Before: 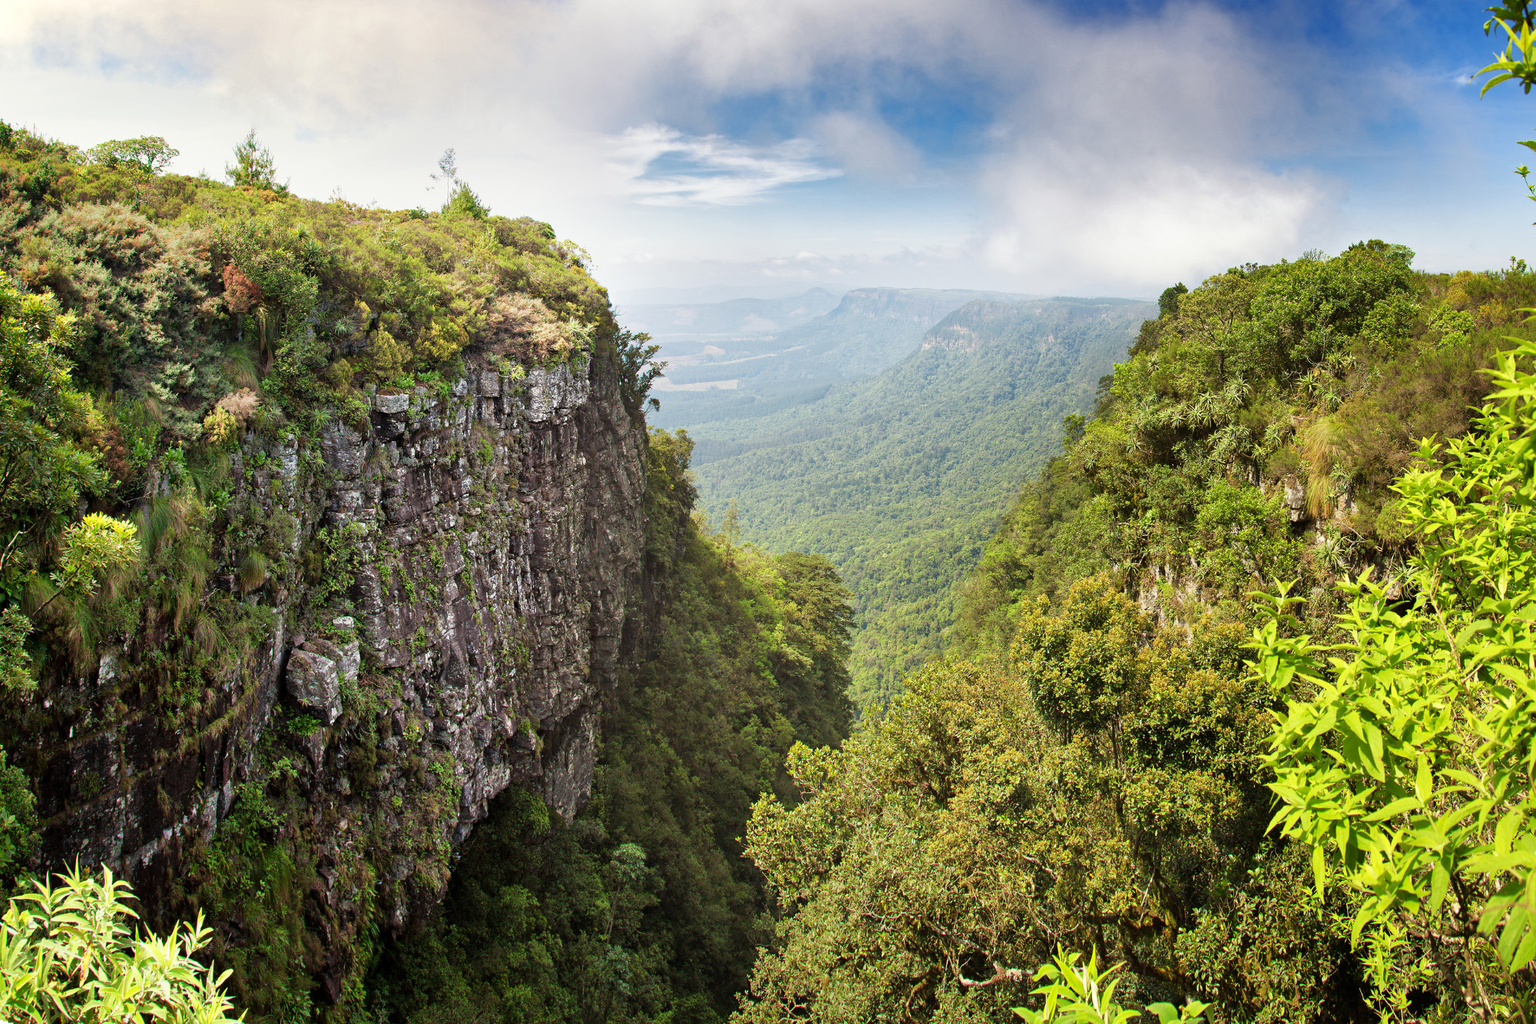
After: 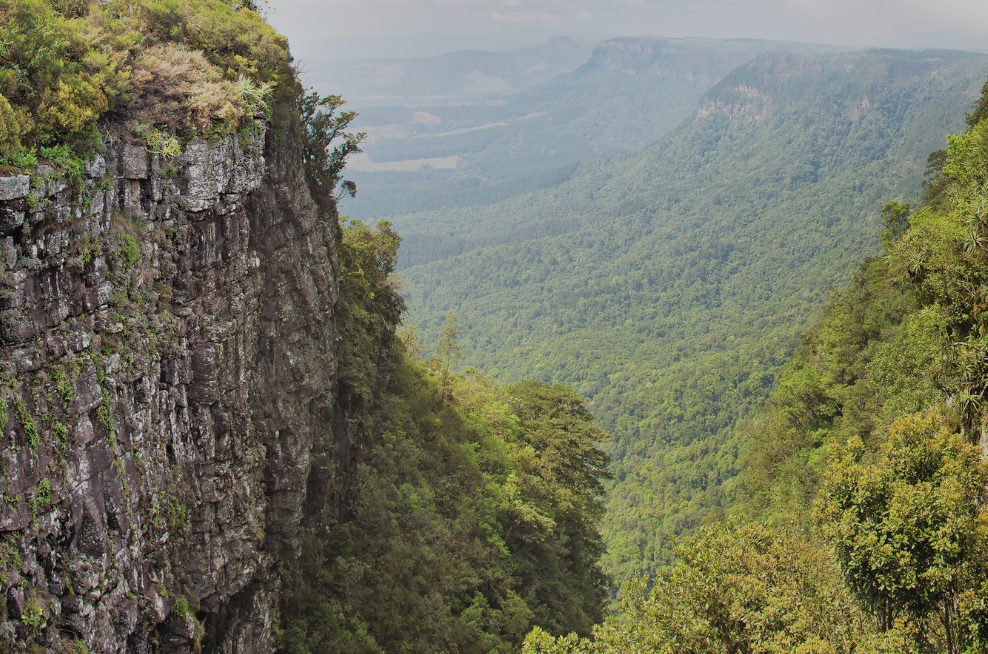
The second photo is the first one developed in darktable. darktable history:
contrast brightness saturation: brightness 0.14
exposure: exposure -0.93 EV, compensate highlight preservation false
crop: left 25.16%, top 25.365%, right 25.426%, bottom 25.539%
color calibration: illuminant same as pipeline (D50), x 0.346, y 0.358, temperature 4977.61 K
